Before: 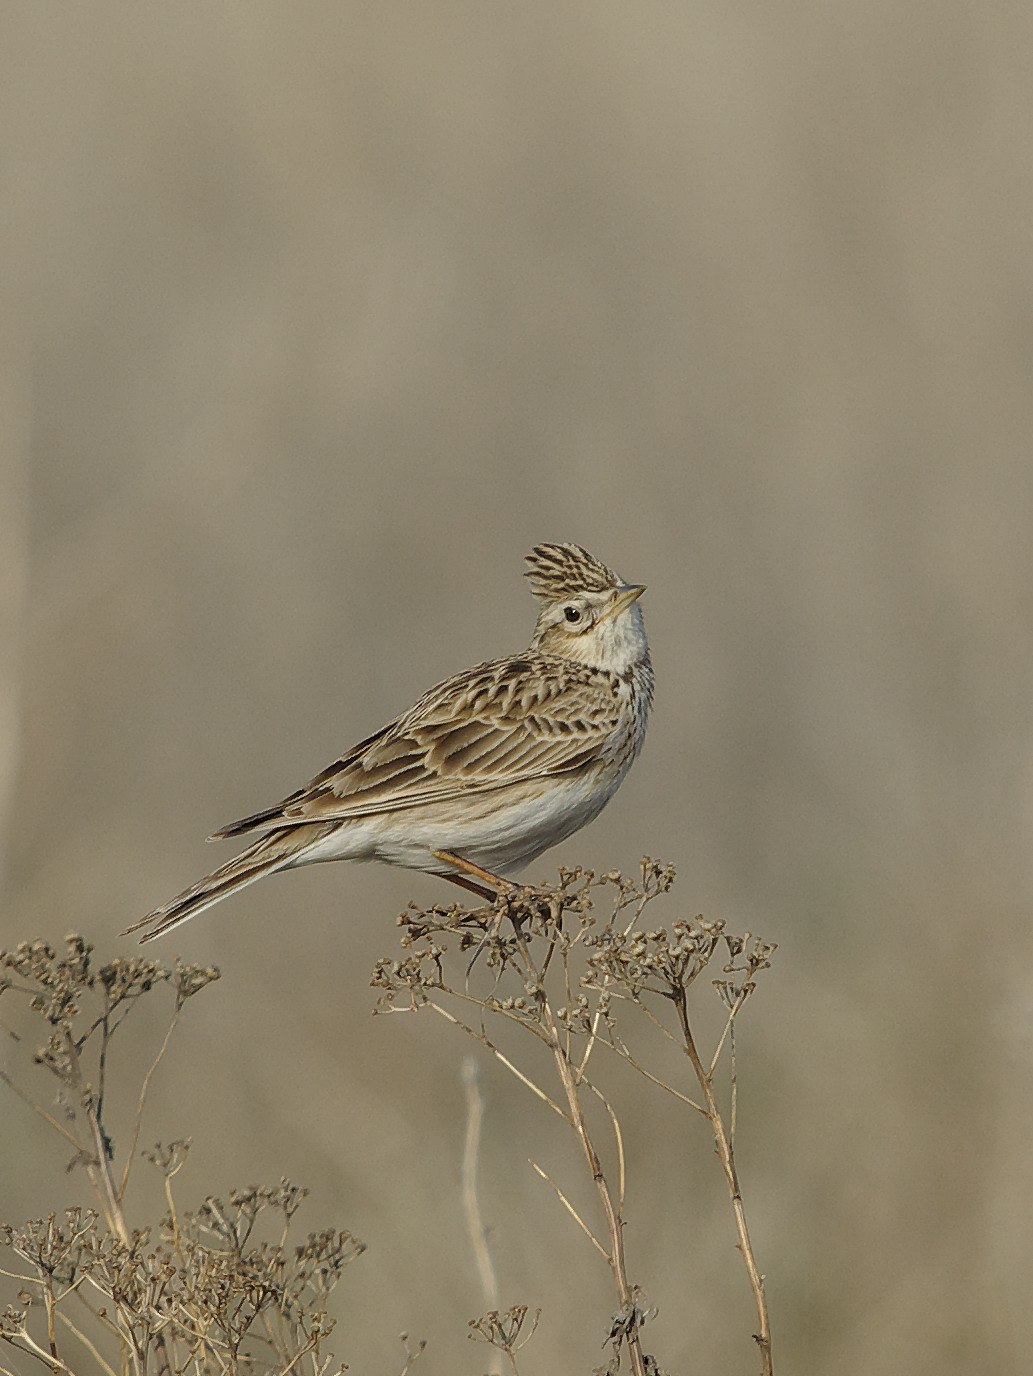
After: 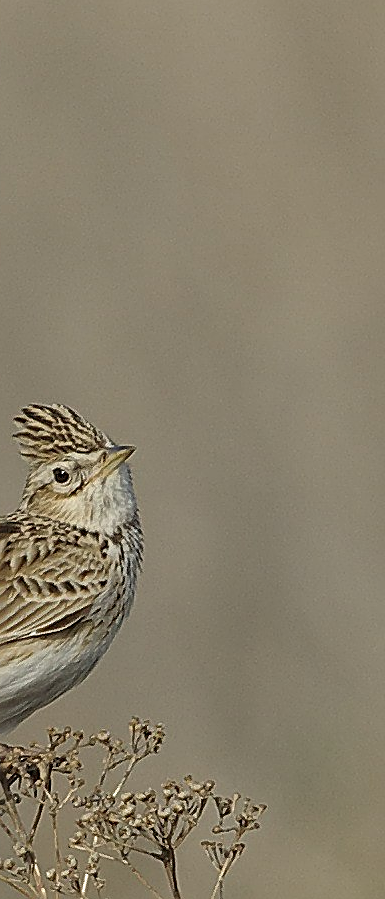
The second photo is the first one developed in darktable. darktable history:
shadows and highlights: radius 107.47, shadows 40.77, highlights -72.19, low approximation 0.01, soften with gaussian
sharpen: radius 2.611, amount 0.691
crop and rotate: left 49.53%, top 10.139%, right 13.146%, bottom 24.511%
